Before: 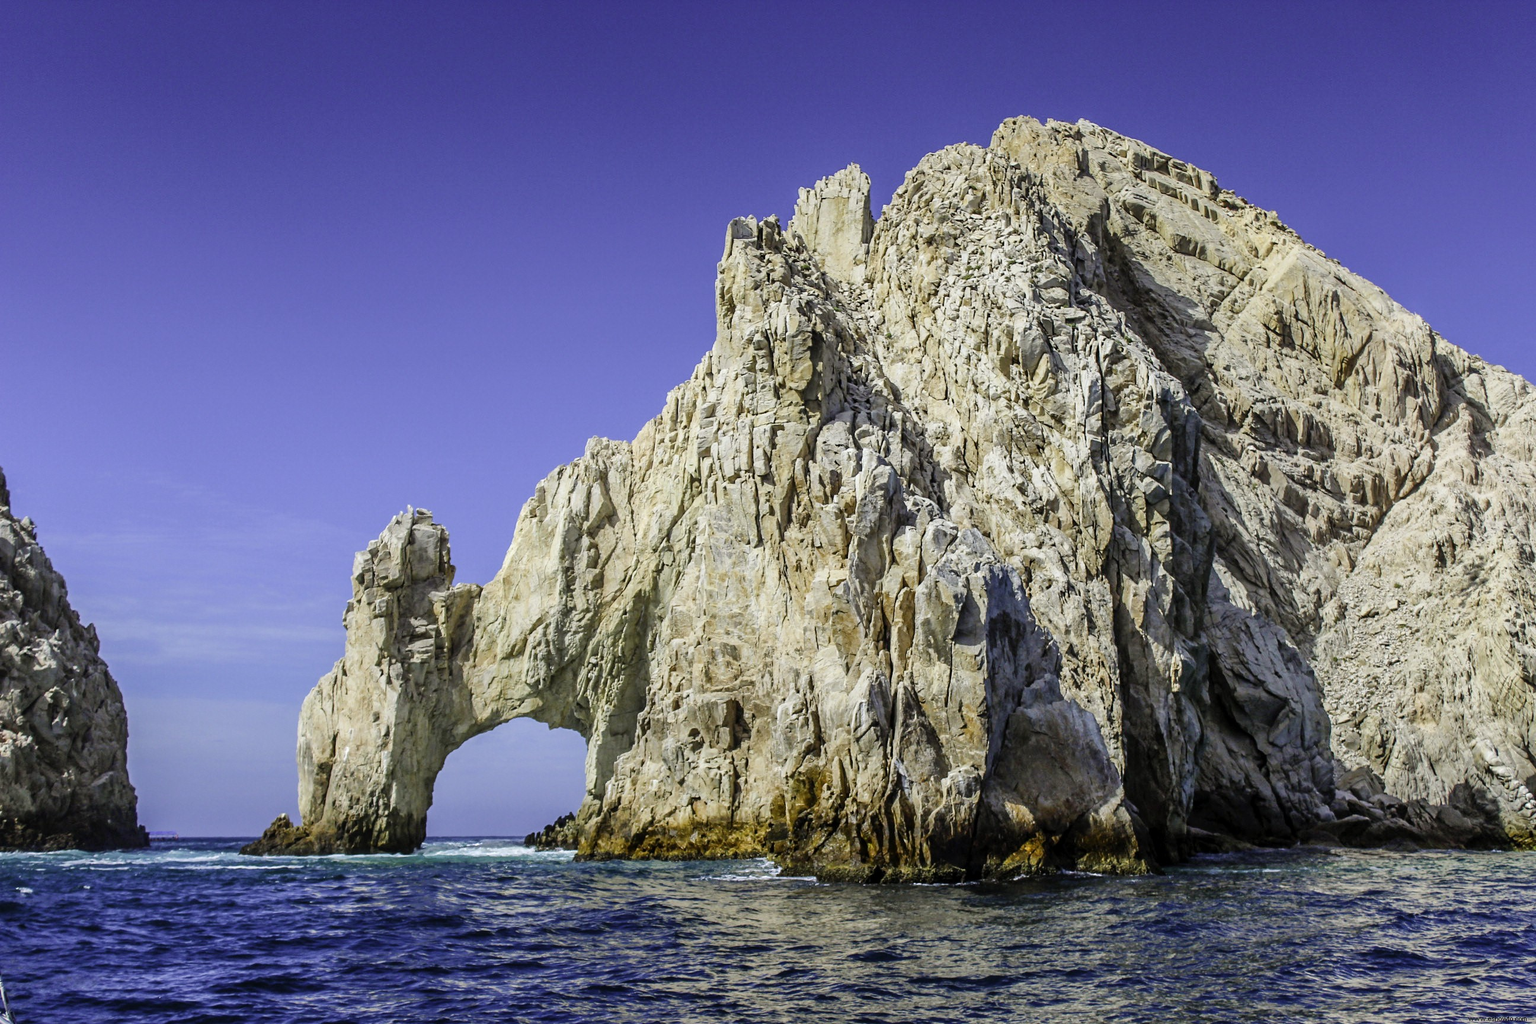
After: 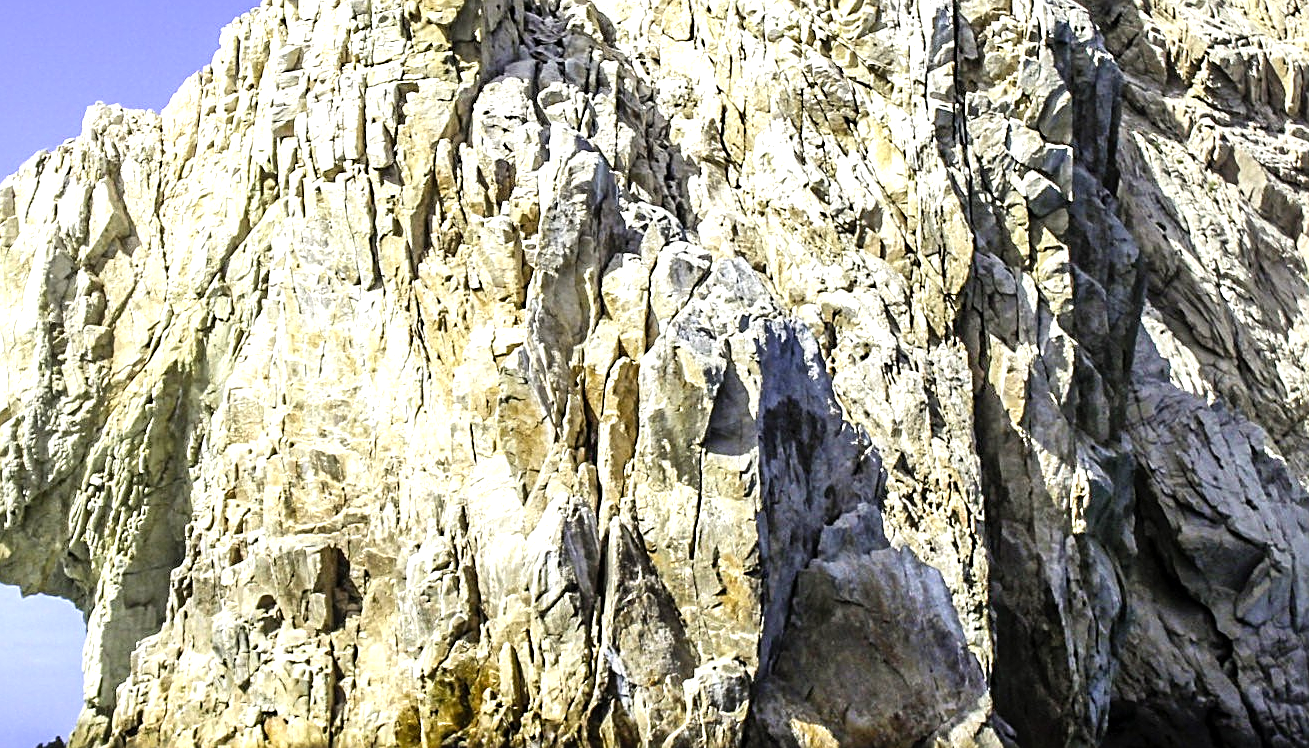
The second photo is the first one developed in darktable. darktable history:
sharpen: radius 2.13, amount 0.389, threshold 0.203
crop: left 34.925%, top 36.743%, right 14.542%, bottom 19.943%
levels: levels [0, 0.374, 0.749]
